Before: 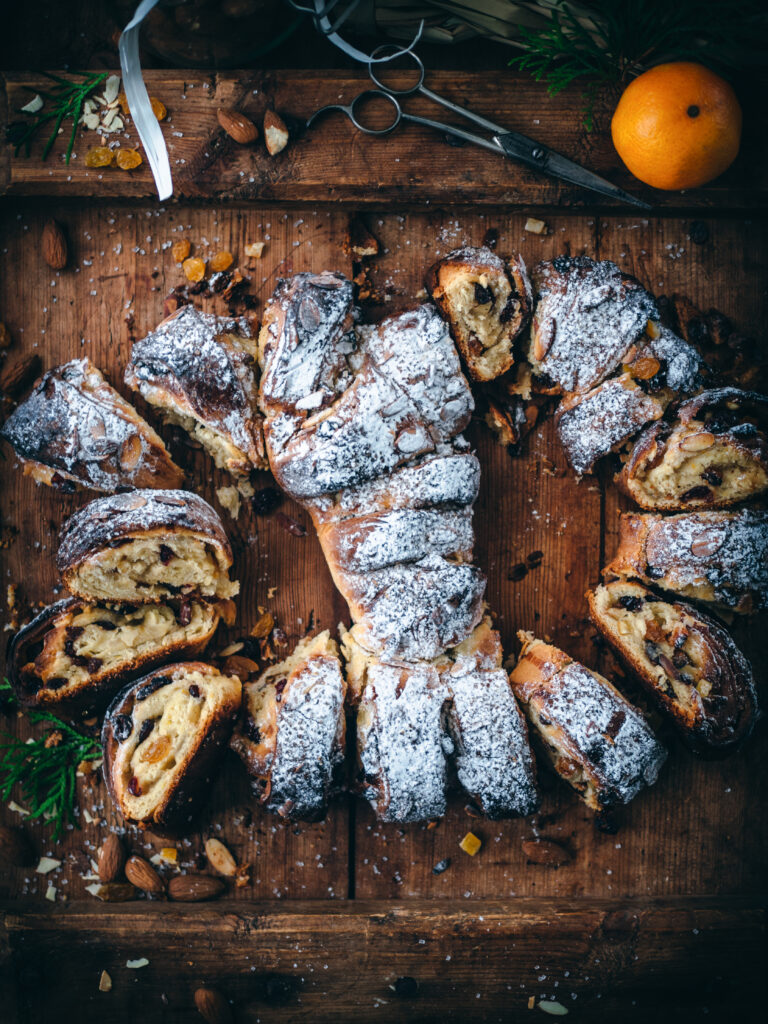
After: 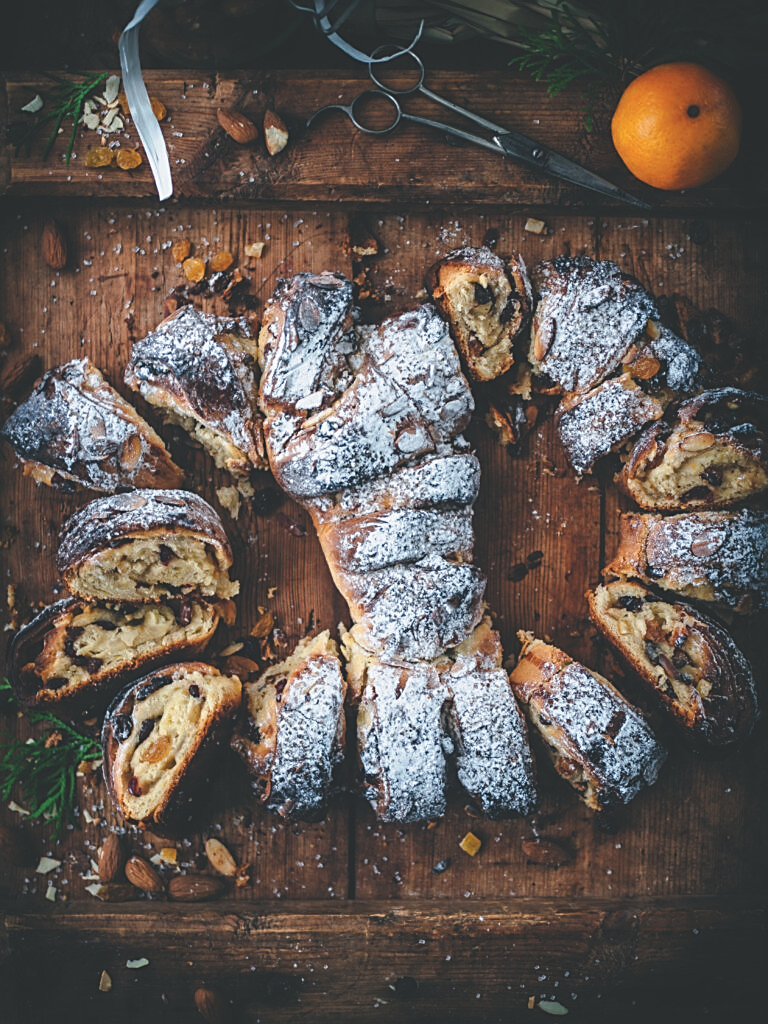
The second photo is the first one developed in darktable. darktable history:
exposure: black level correction -0.025, exposure -0.117 EV, compensate highlight preservation false
white balance: emerald 1
sharpen: on, module defaults
